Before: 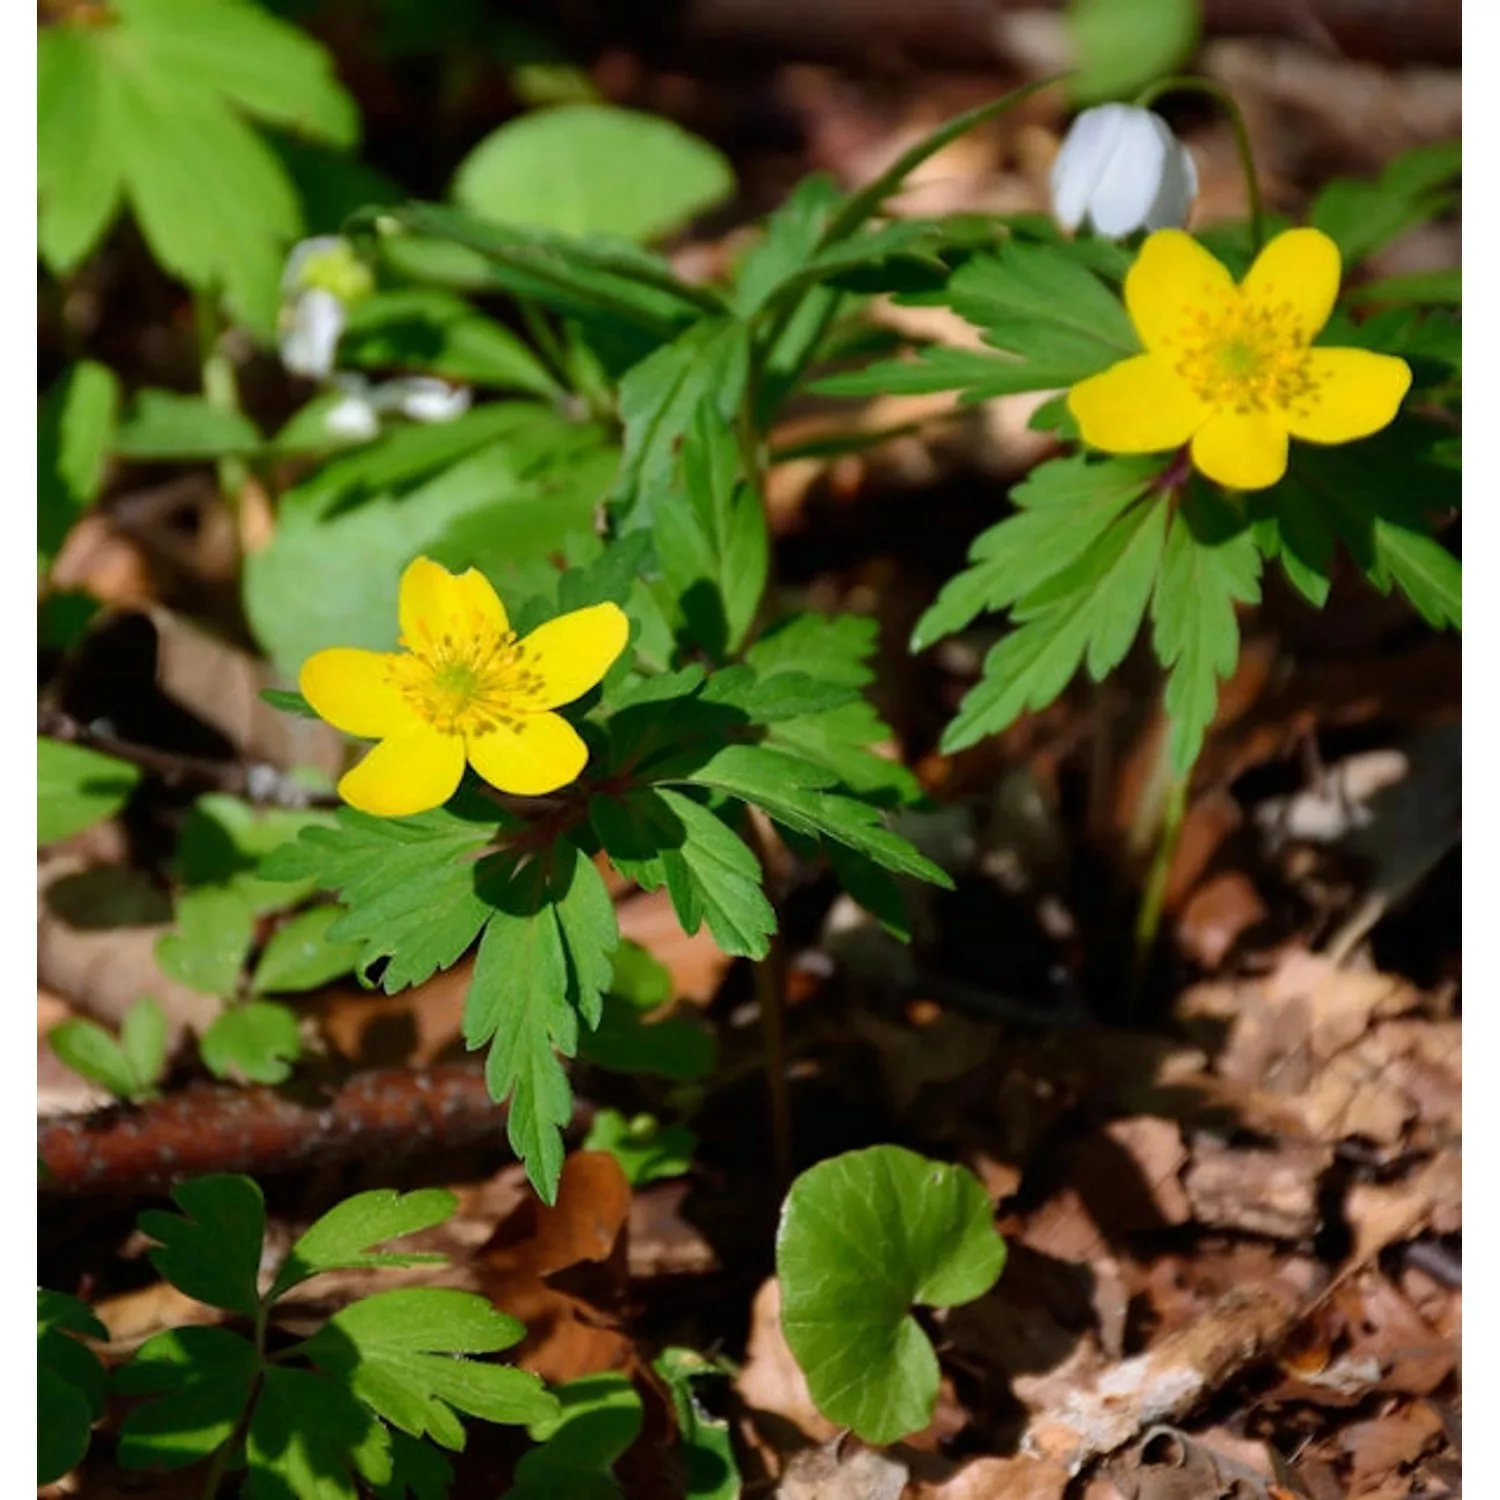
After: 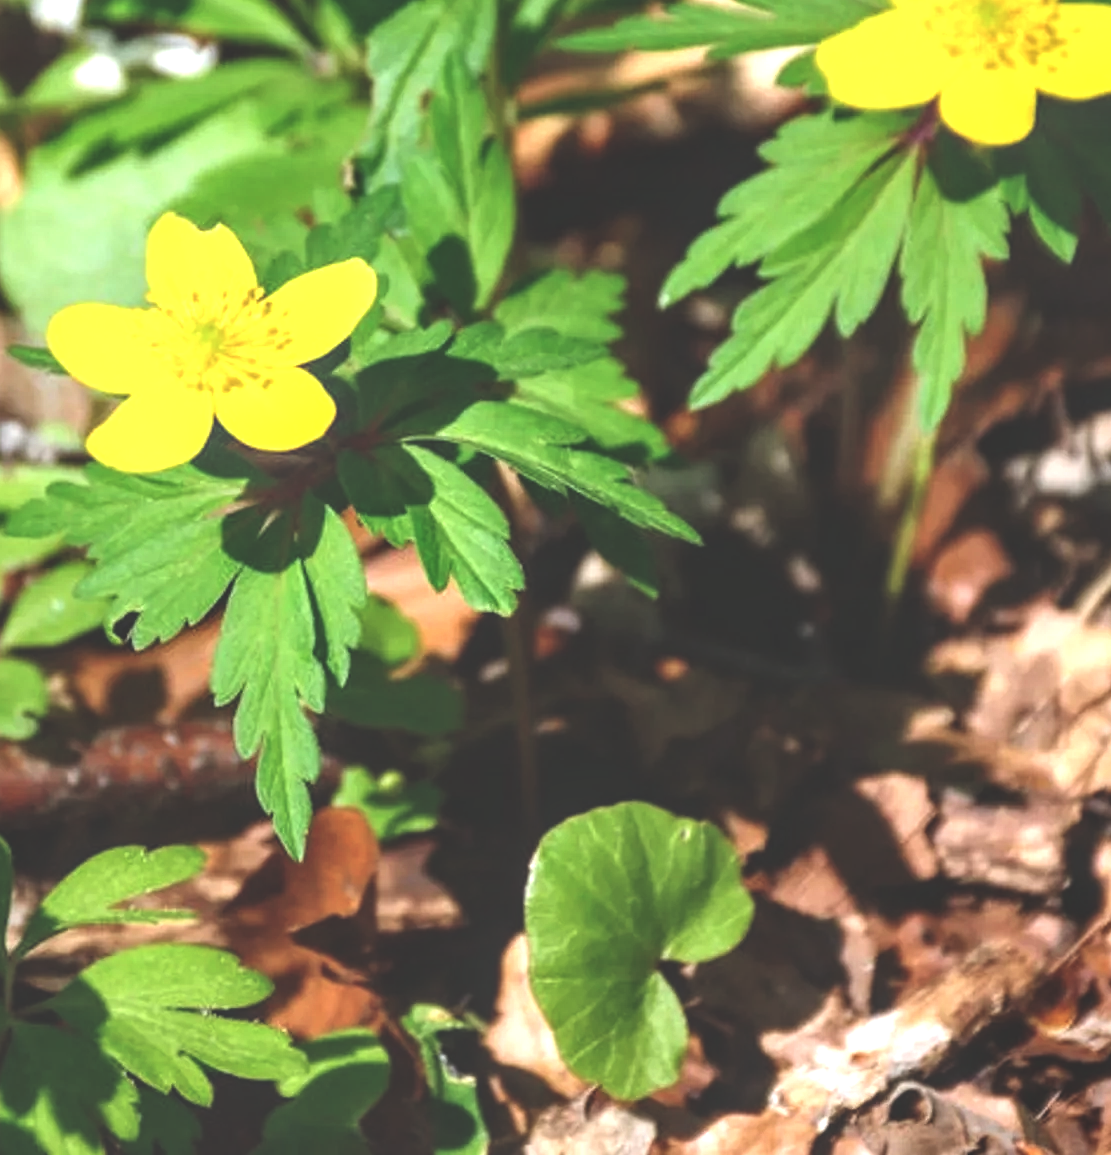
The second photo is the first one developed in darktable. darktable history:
exposure: black level correction -0.03, compensate exposure bias true, compensate highlight preservation false
local contrast: highlights 39%, shadows 59%, detail 137%, midtone range 0.509
crop: left 16.841%, top 22.996%, right 9.069%
levels: black 0.041%, white 99.89%, levels [0, 0.394, 0.787]
